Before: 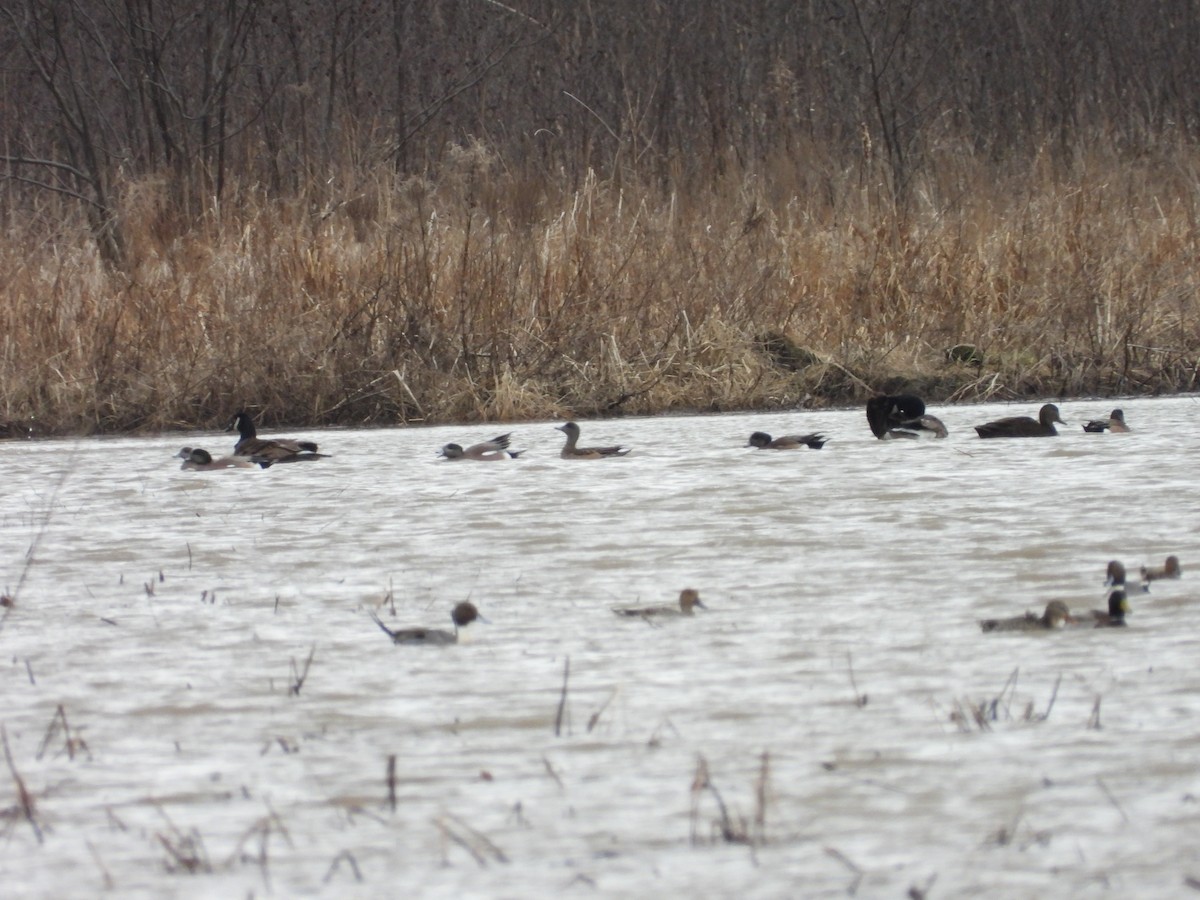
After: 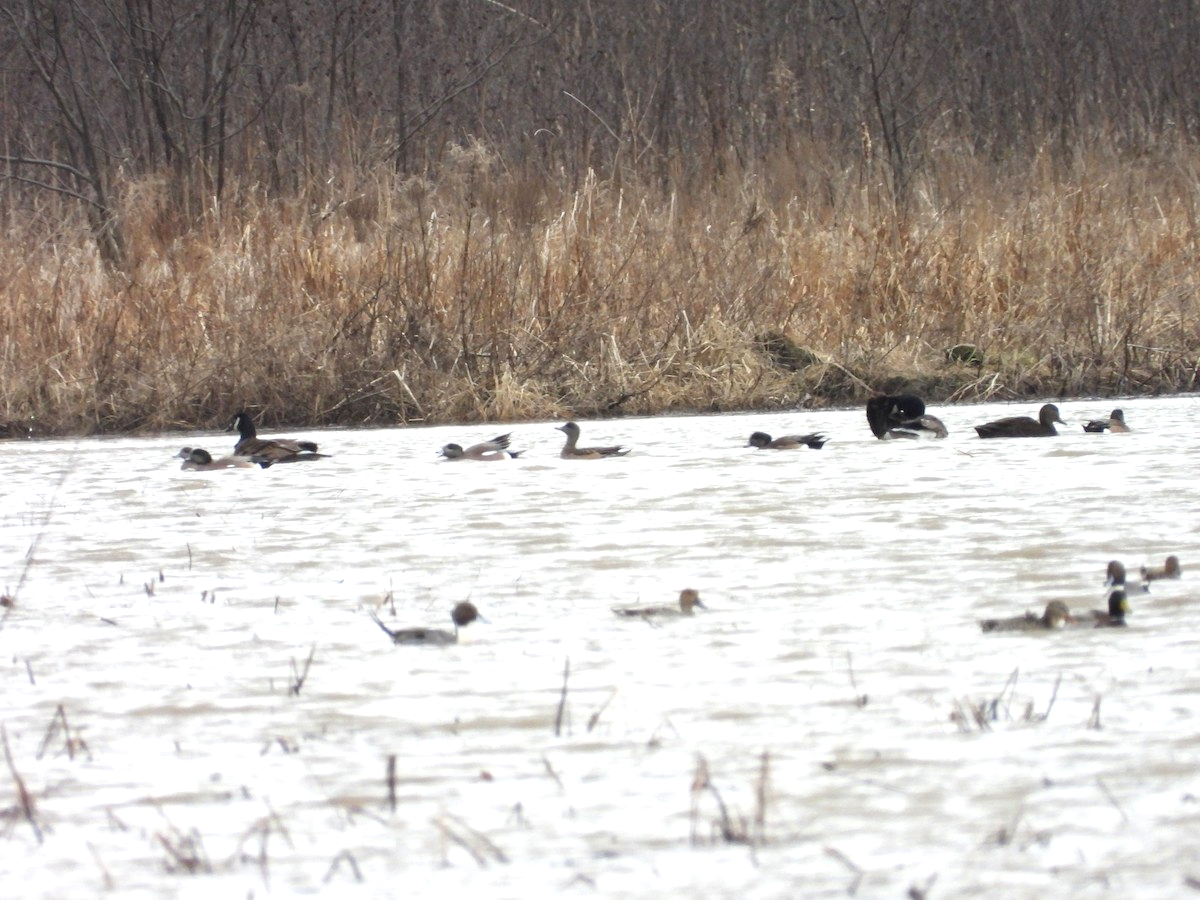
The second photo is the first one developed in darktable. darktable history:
exposure: black level correction 0.002, exposure 0.677 EV, compensate exposure bias true, compensate highlight preservation false
